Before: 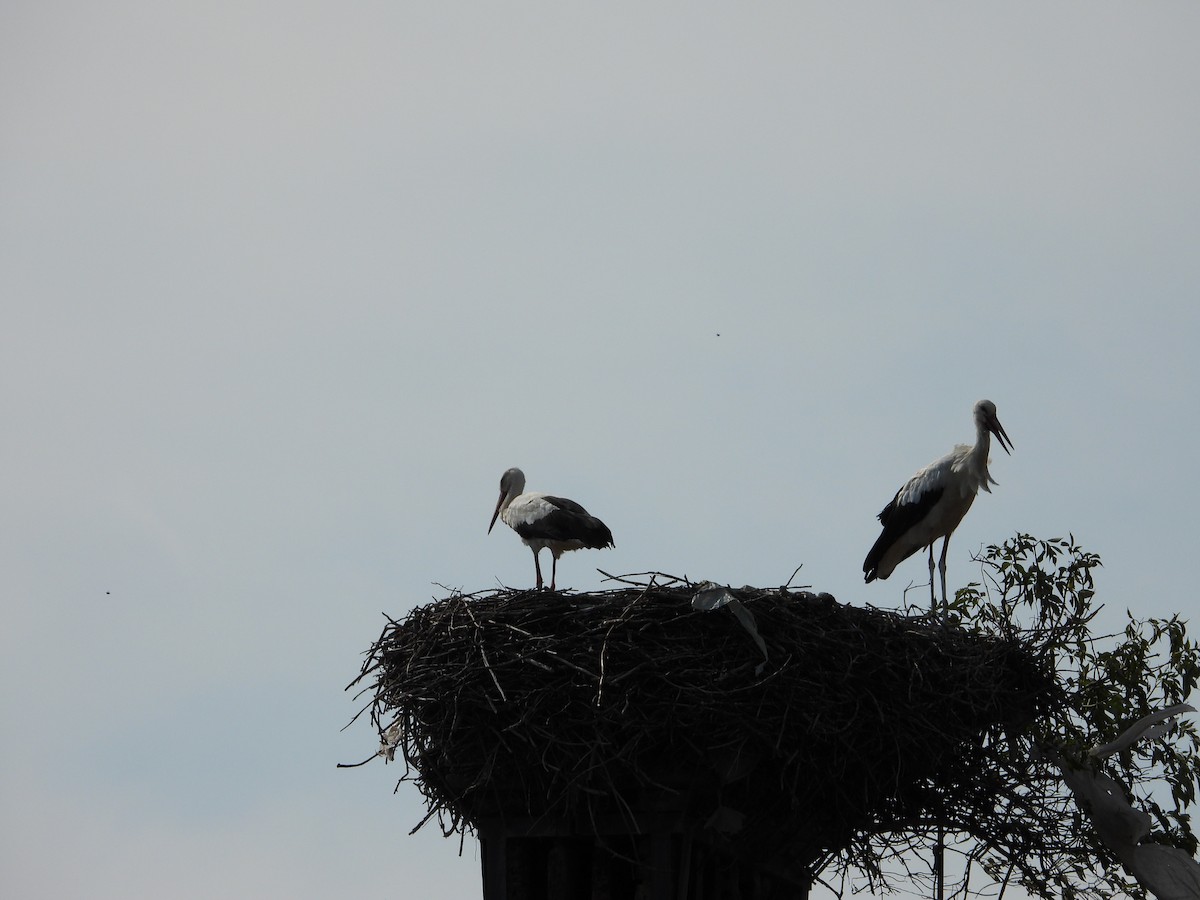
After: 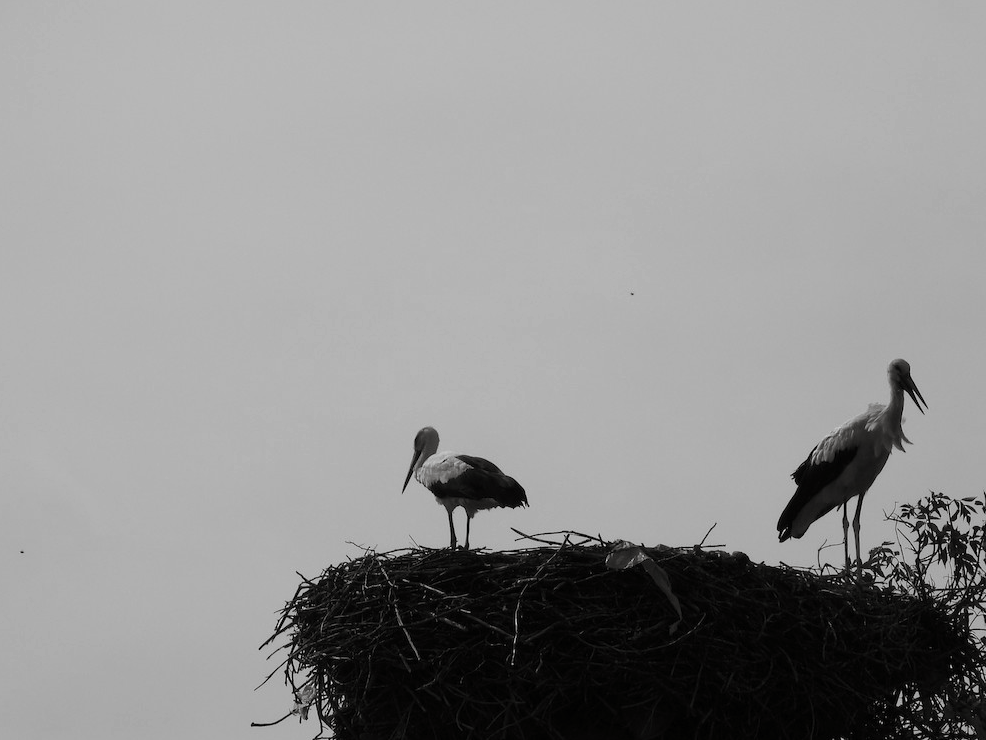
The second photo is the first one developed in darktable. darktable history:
crop and rotate: left 7.196%, top 4.574%, right 10.605%, bottom 13.178%
base curve: curves: ch0 [(0, 0) (0.303, 0.277) (1, 1)]
split-toning: shadows › hue 36°, shadows › saturation 0.05, highlights › hue 10.8°, highlights › saturation 0.15, compress 40%
monochrome: on, module defaults
